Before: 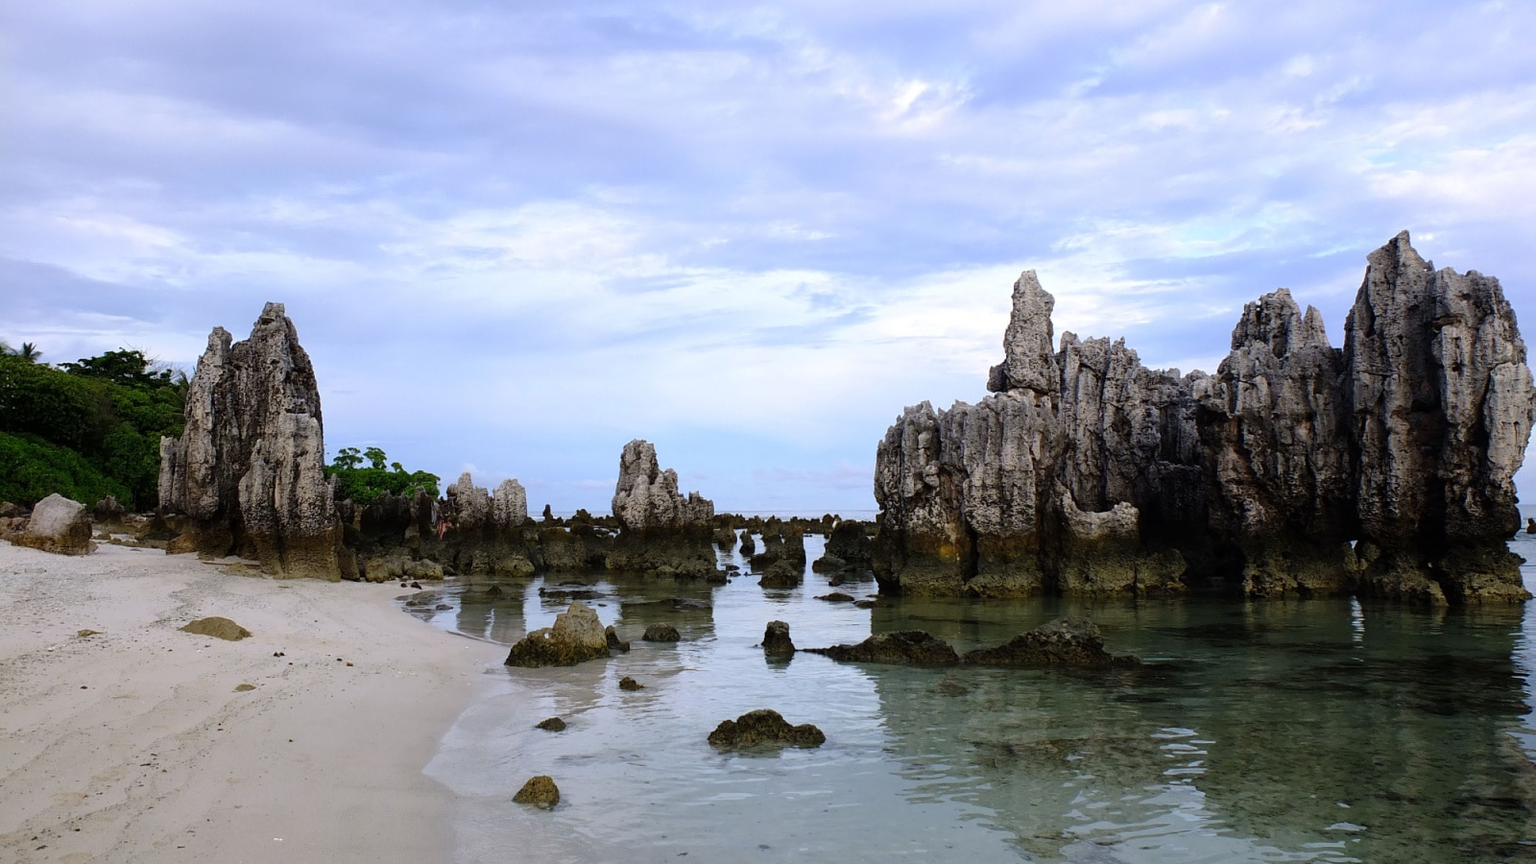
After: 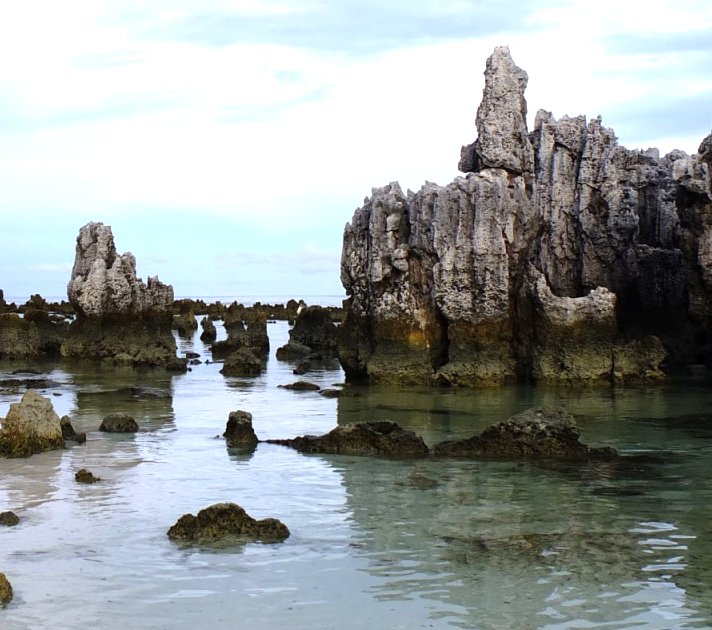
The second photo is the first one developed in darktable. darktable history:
crop: left 35.687%, top 26.325%, right 19.773%, bottom 3.372%
exposure: exposure 0.558 EV, compensate highlight preservation false
